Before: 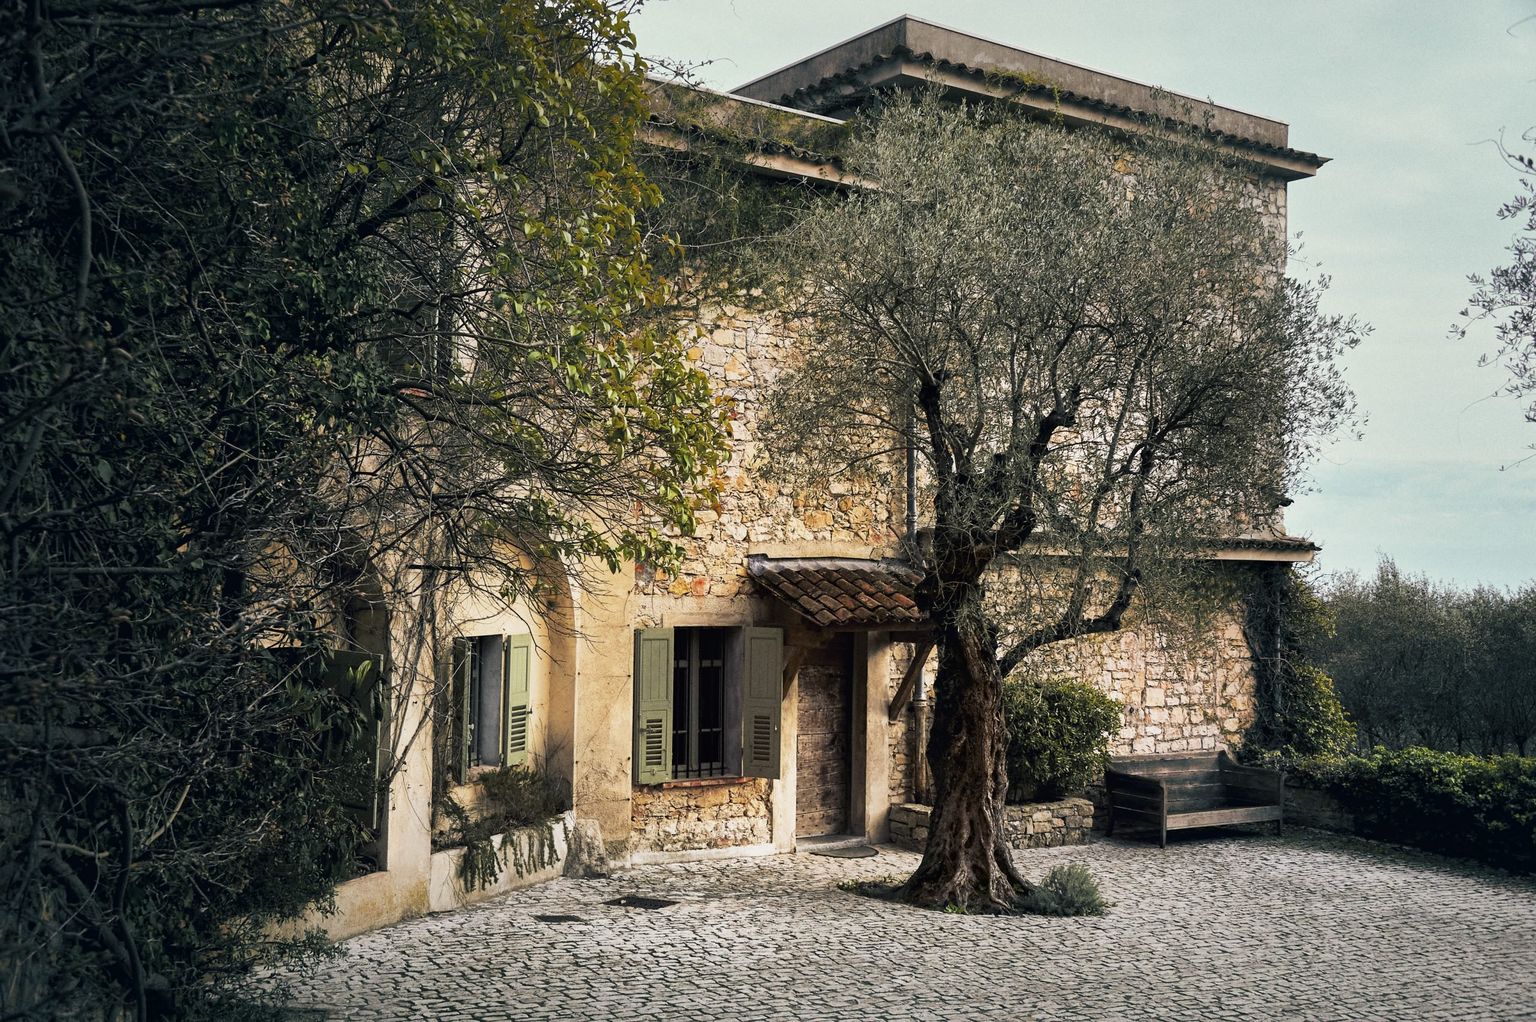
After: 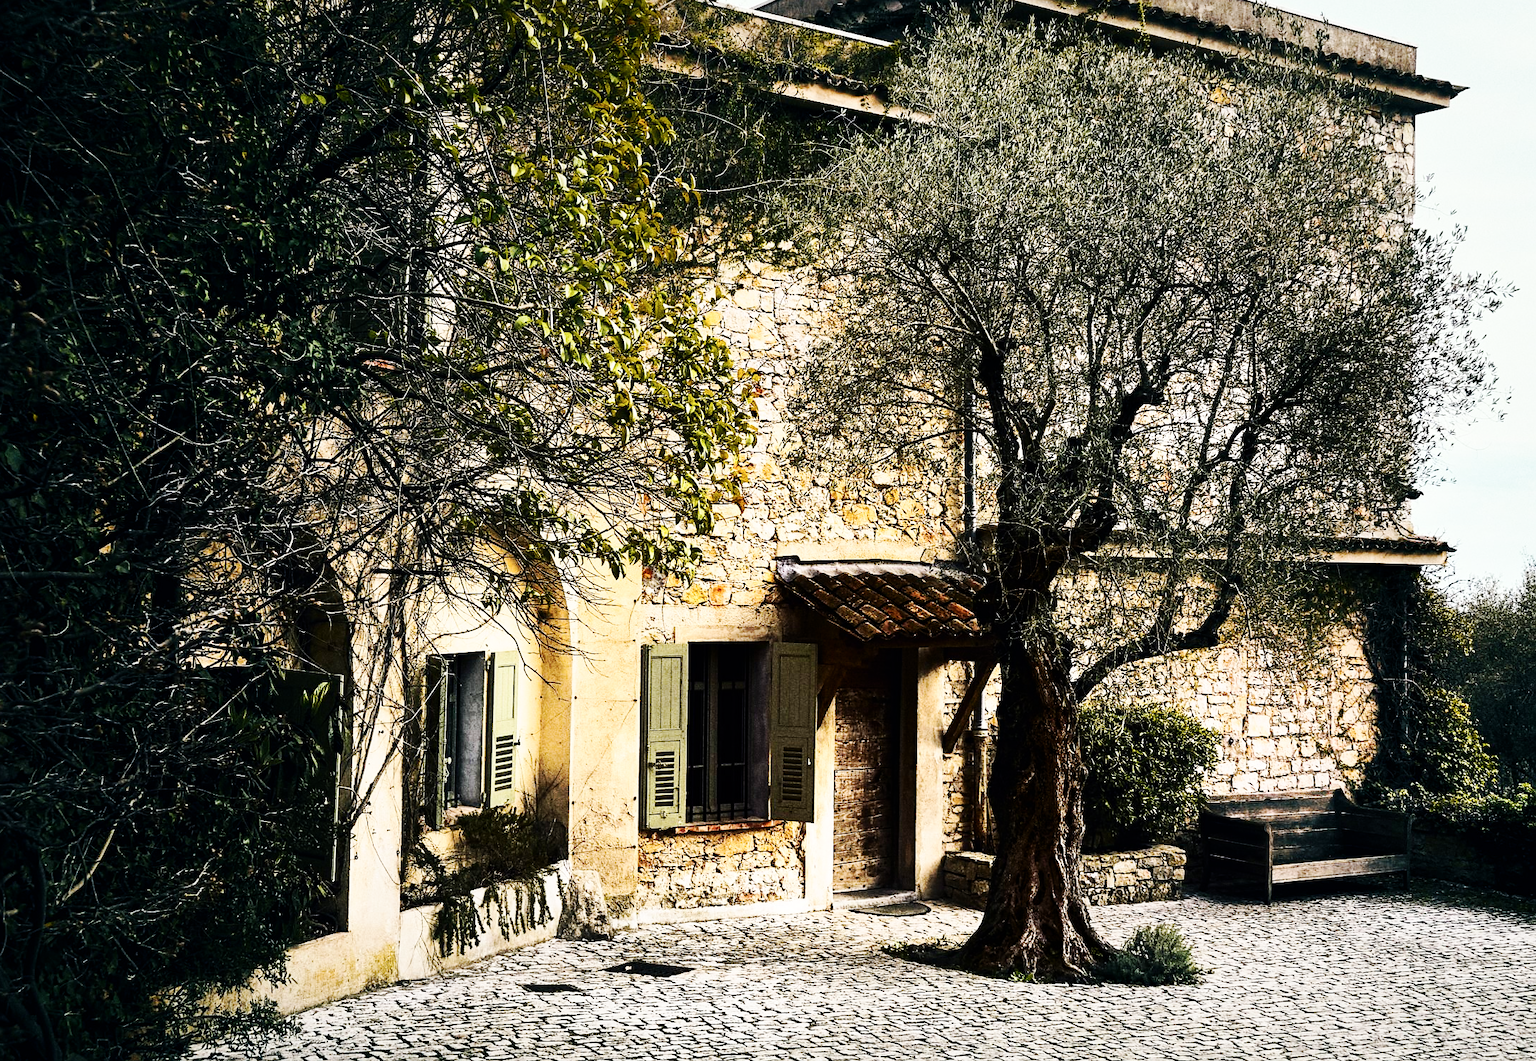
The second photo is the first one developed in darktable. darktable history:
exposure: compensate highlight preservation false
tone equalizer: edges refinement/feathering 500, mask exposure compensation -1.57 EV, preserve details no
base curve: curves: ch0 [(0, 0) (0.036, 0.025) (0.121, 0.166) (0.206, 0.329) (0.605, 0.79) (1, 1)], preserve colors none
tone curve: curves: ch0 [(0, 0) (0.003, 0.003) (0.011, 0.011) (0.025, 0.024) (0.044, 0.042) (0.069, 0.066) (0.1, 0.095) (0.136, 0.129) (0.177, 0.169) (0.224, 0.214) (0.277, 0.264) (0.335, 0.319) (0.399, 0.38) (0.468, 0.446) (0.543, 0.558) (0.623, 0.636) (0.709, 0.719) (0.801, 0.807) (0.898, 0.901) (1, 1)], preserve colors none
crop: left 6.124%, top 8.343%, right 9.526%, bottom 4.037%
color balance rgb: power › hue 171.3°, perceptual saturation grading › global saturation 34.63%, perceptual saturation grading › highlights -29.808%, perceptual saturation grading › shadows 35.146%, global vibrance 35.093%, contrast 9.761%
contrast brightness saturation: contrast 0.248, saturation -0.305
sharpen: radius 1.312, amount 0.294, threshold 0.043
